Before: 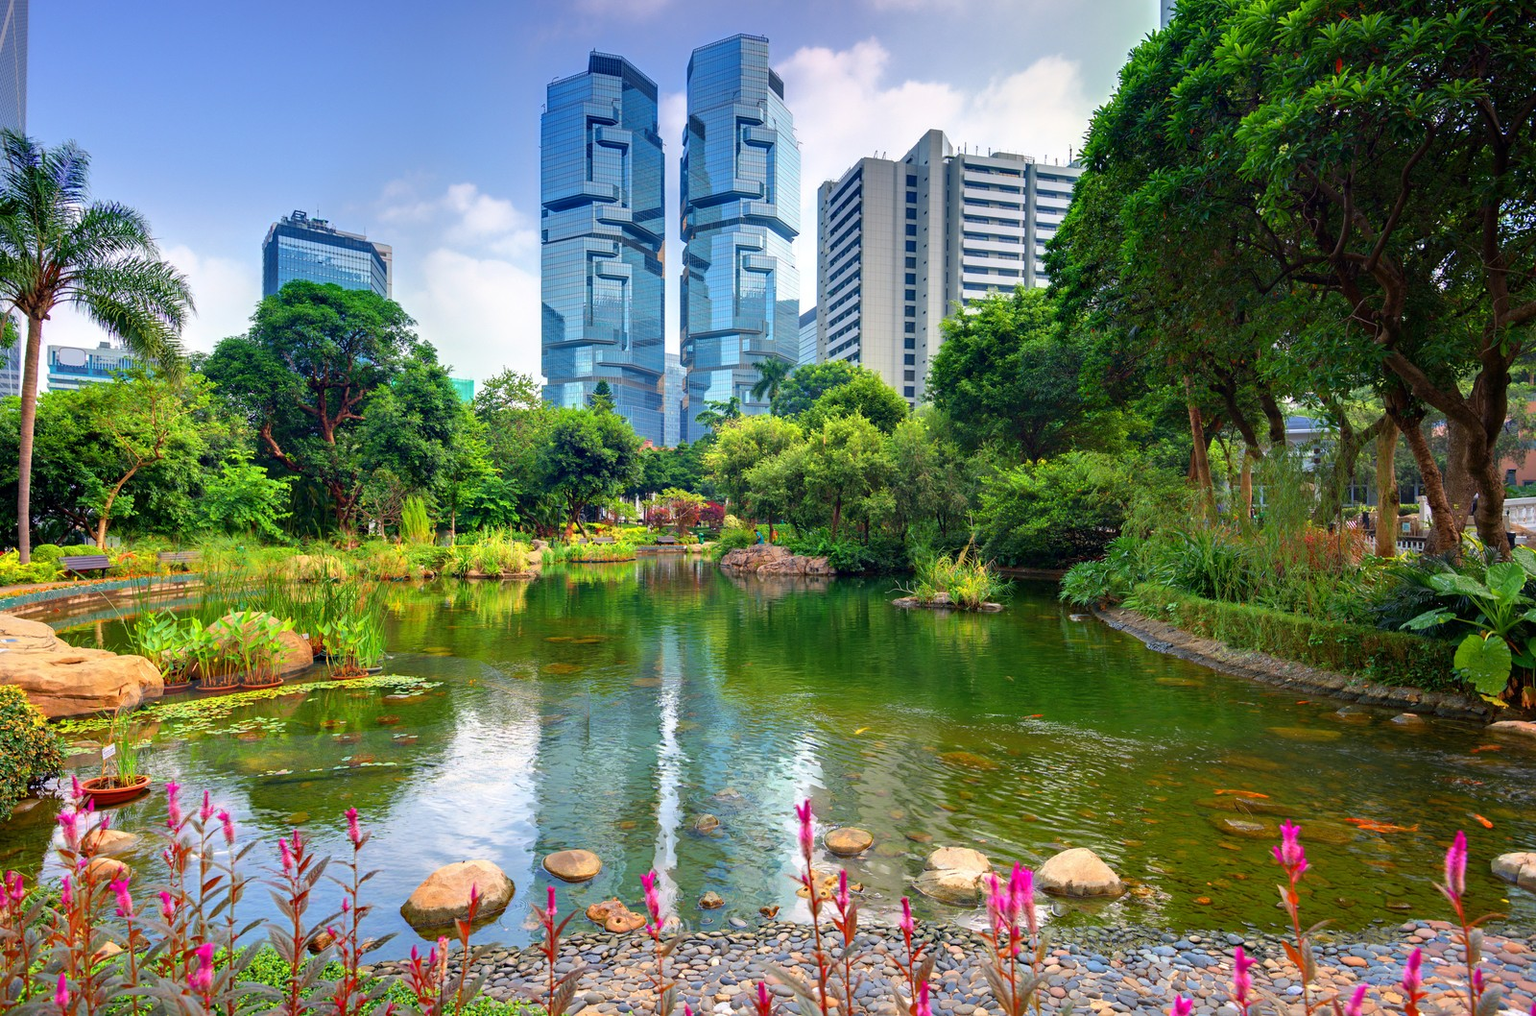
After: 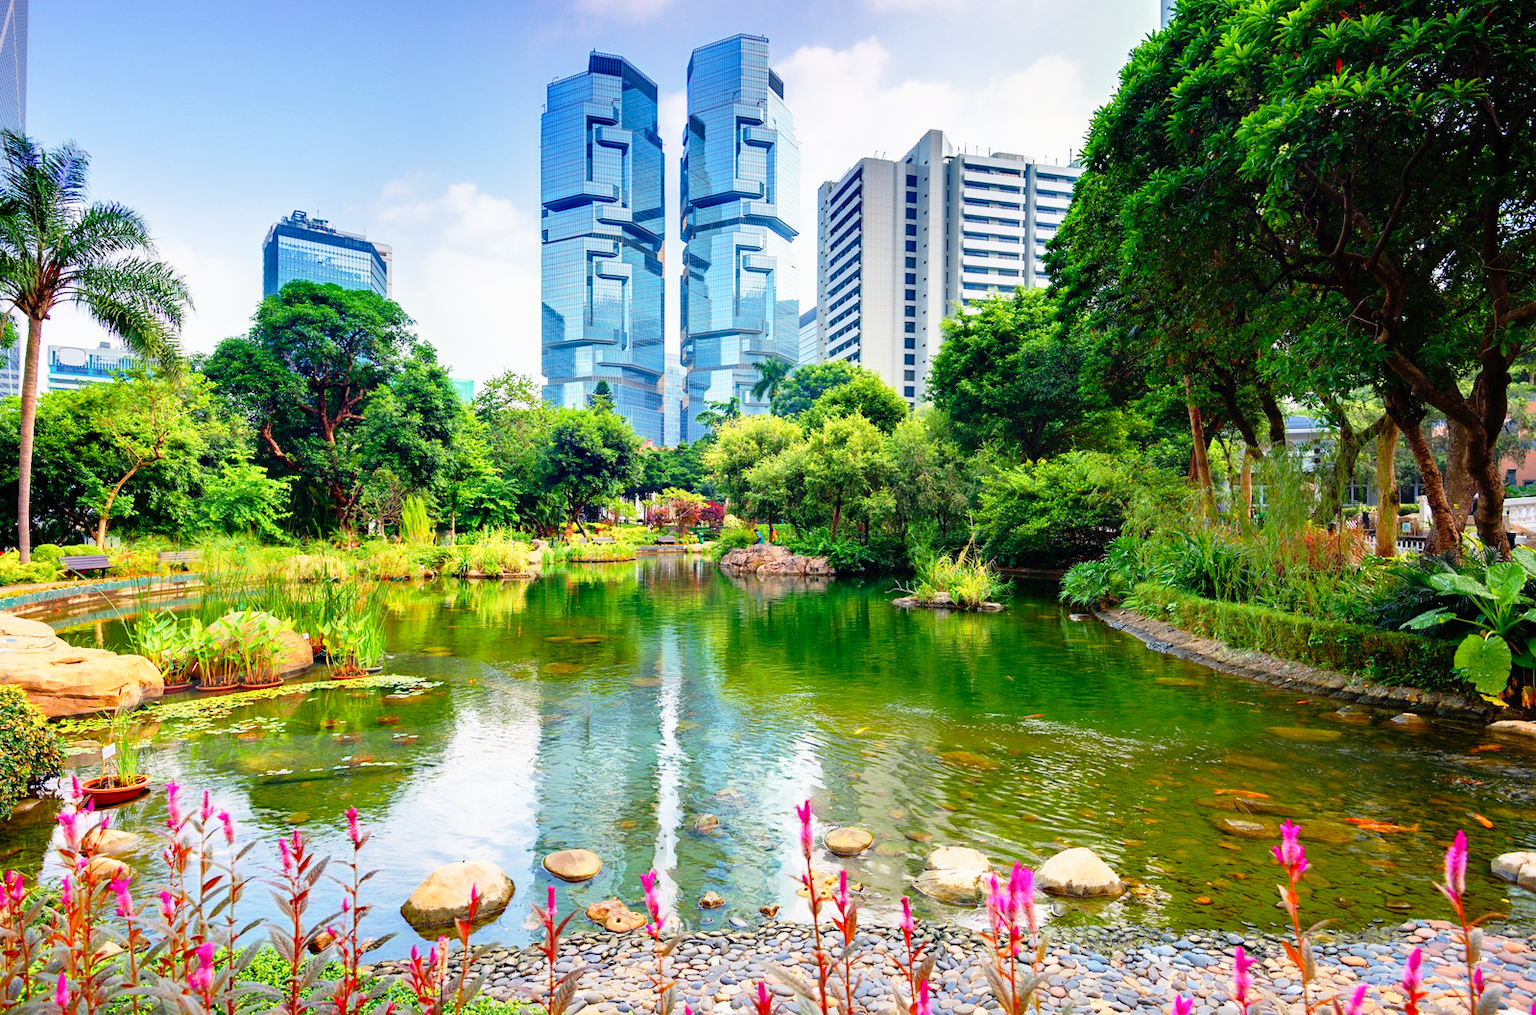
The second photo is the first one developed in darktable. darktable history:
color correction: saturation 0.99
exposure: exposure -0.492 EV, compensate highlight preservation false
base curve: curves: ch0 [(0, 0) (0.012, 0.01) (0.073, 0.168) (0.31, 0.711) (0.645, 0.957) (1, 1)], preserve colors none
